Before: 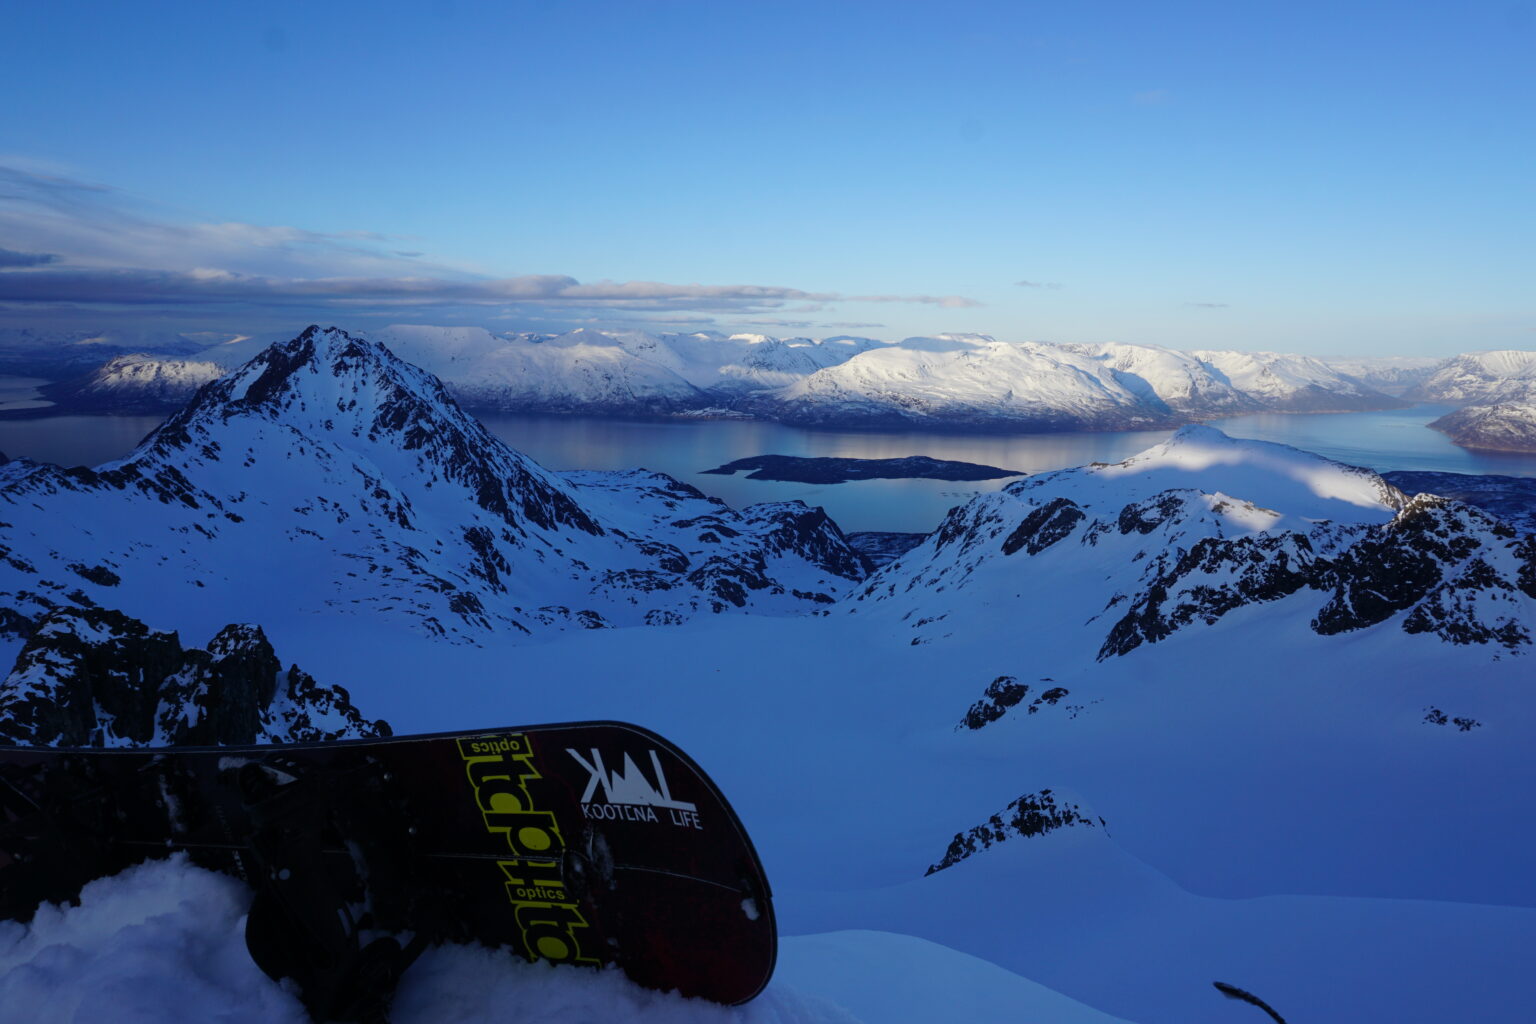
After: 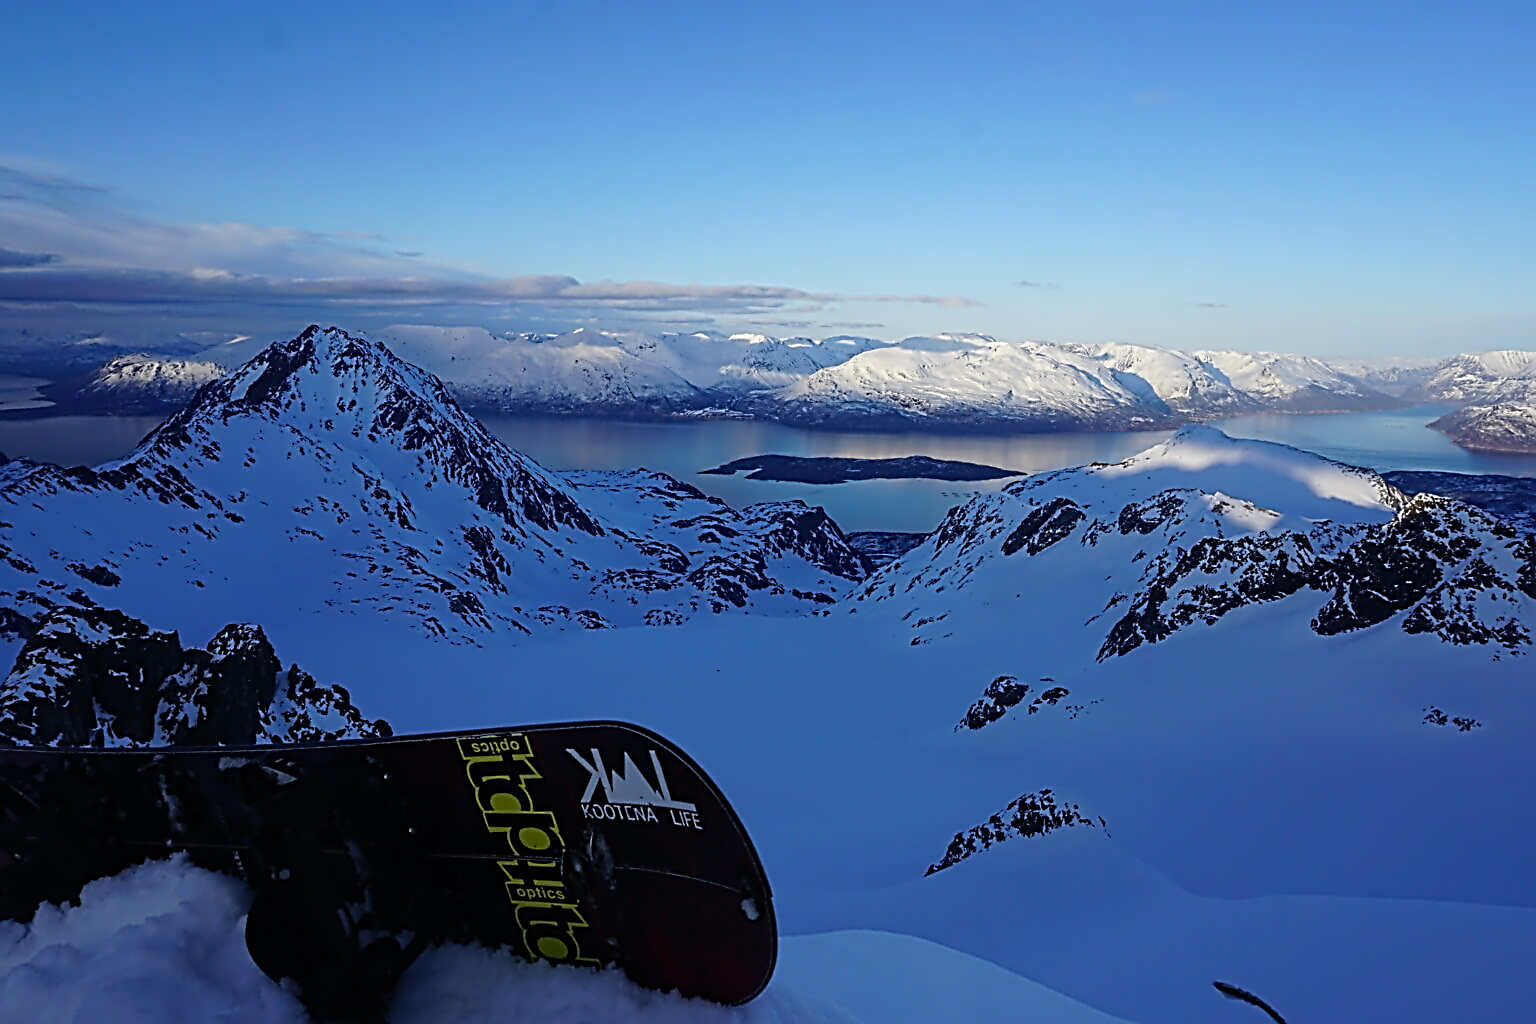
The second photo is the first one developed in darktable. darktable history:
sharpen: on, module defaults
contrast equalizer: y [[0.5, 0.5, 0.5, 0.515, 0.749, 0.84], [0.5 ×6], [0.5 ×6], [0, 0, 0, 0.001, 0.067, 0.262], [0 ×6]]
